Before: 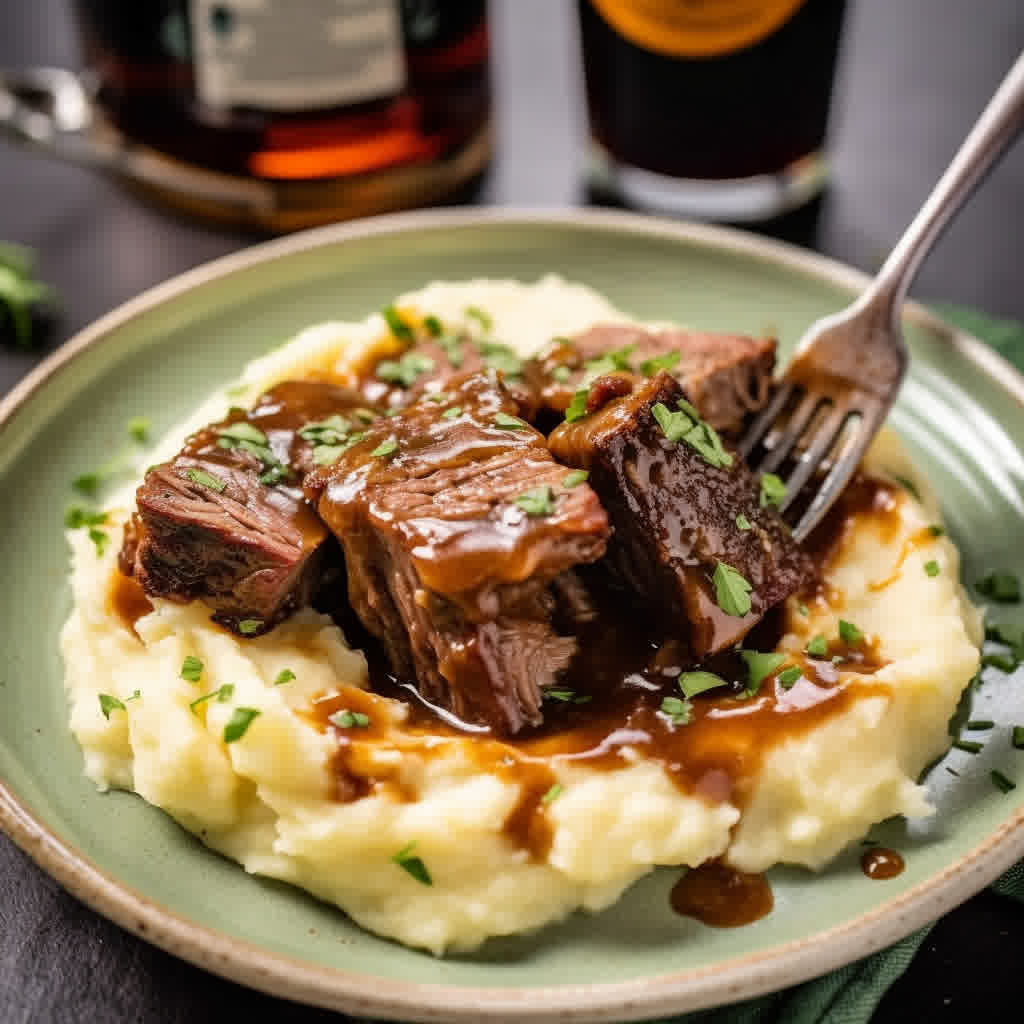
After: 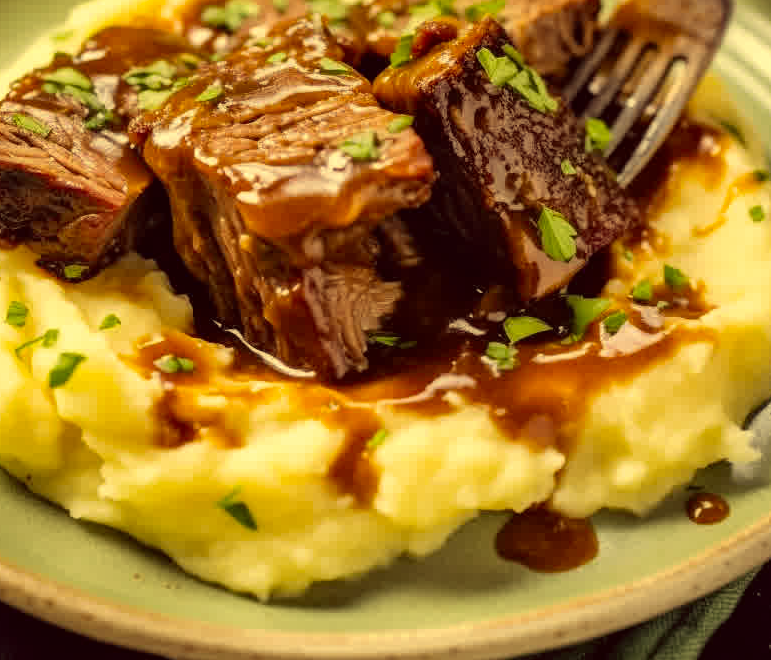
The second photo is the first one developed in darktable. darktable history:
color correction: highlights a* -0.437, highlights b* 39.64, shadows a* 9.47, shadows b* -0.351
crop and rotate: left 17.182%, top 34.711%, right 7.452%, bottom 0.832%
